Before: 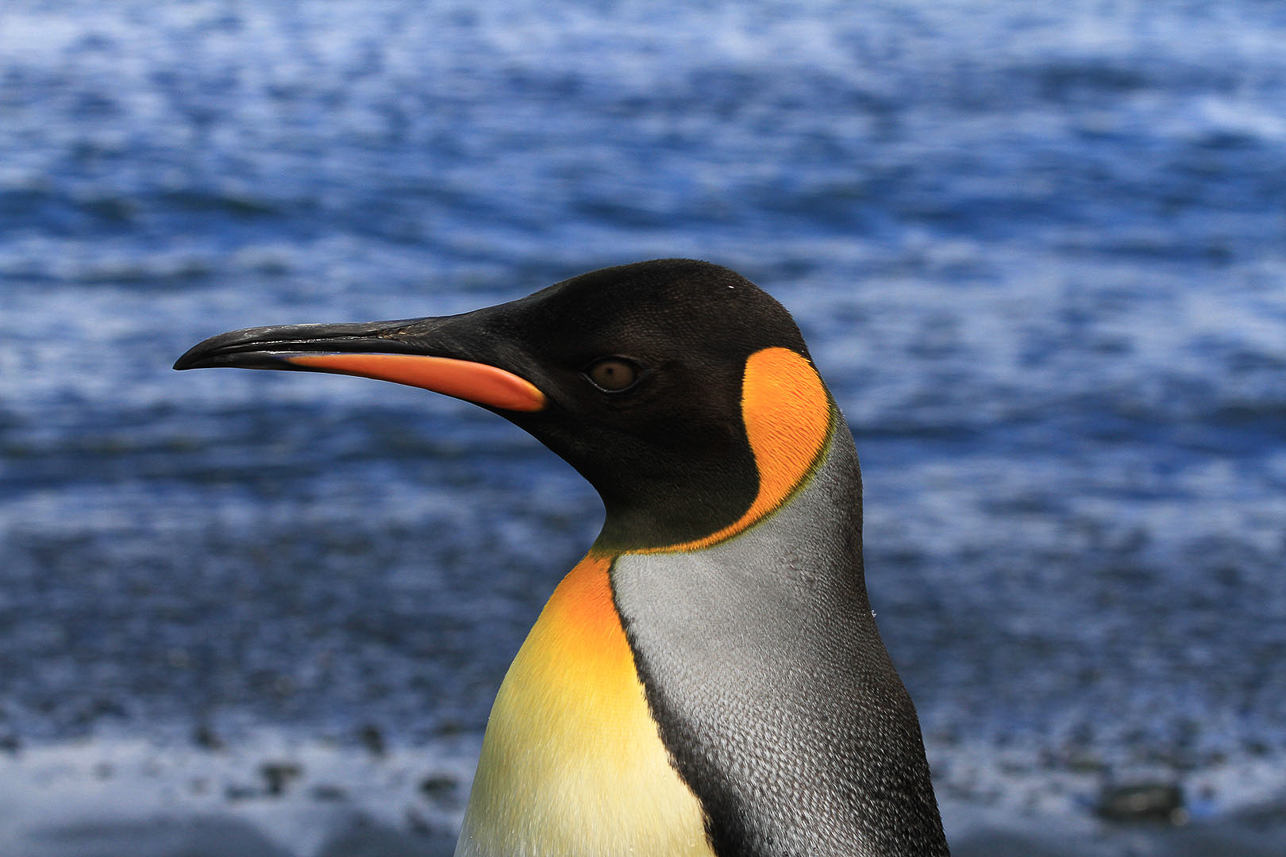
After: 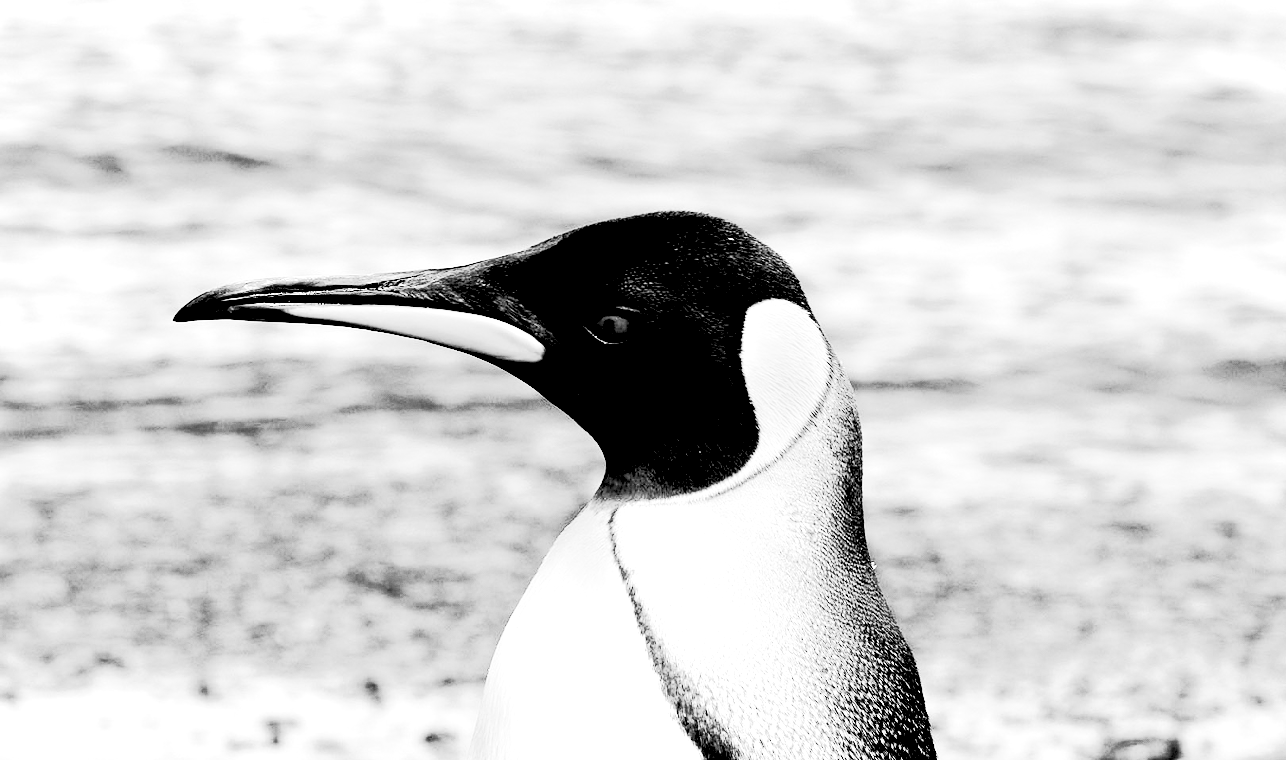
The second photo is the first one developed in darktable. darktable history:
contrast brightness saturation: contrast 0.13, brightness -0.05, saturation 0.16
white balance: red 1.066, blue 1.119
crop and rotate: top 5.609%, bottom 5.609%
monochrome: on, module defaults
tone equalizer: on, module defaults
exposure: black level correction 0.001, exposure 1.84 EV, compensate highlight preservation false
tone curve: curves: ch0 [(0, 0) (0.086, 0.006) (0.148, 0.021) (0.245, 0.105) (0.374, 0.401) (0.444, 0.631) (0.778, 0.915) (1, 1)], color space Lab, linked channels, preserve colors none
levels: levels [0.093, 0.434, 0.988]
